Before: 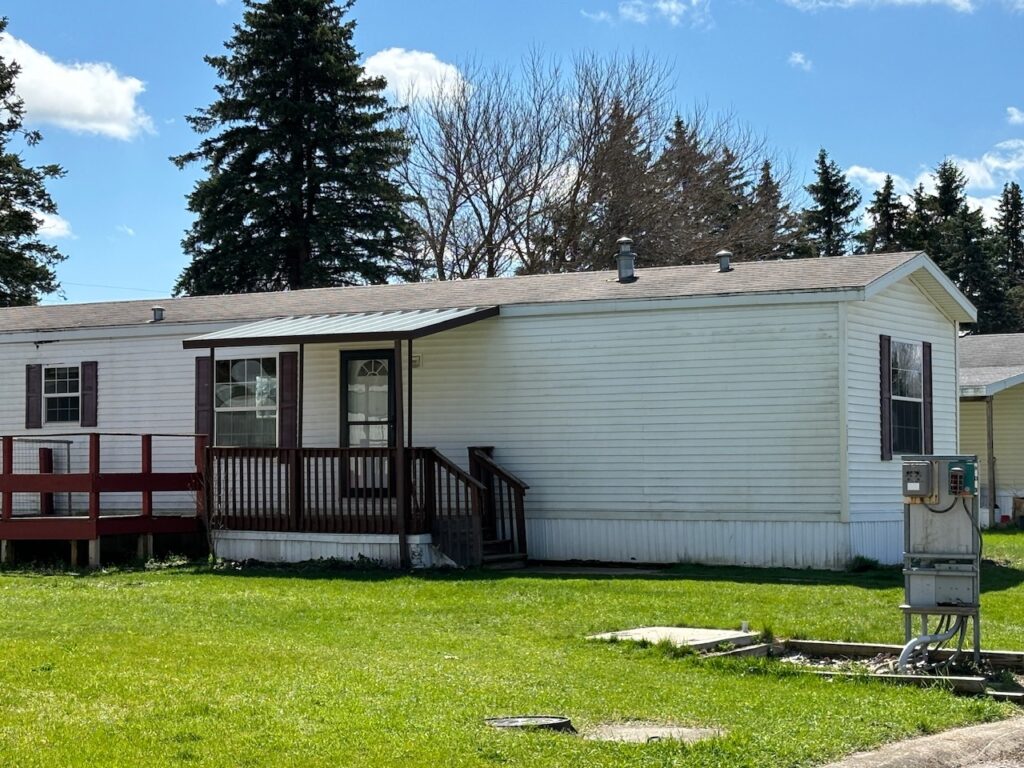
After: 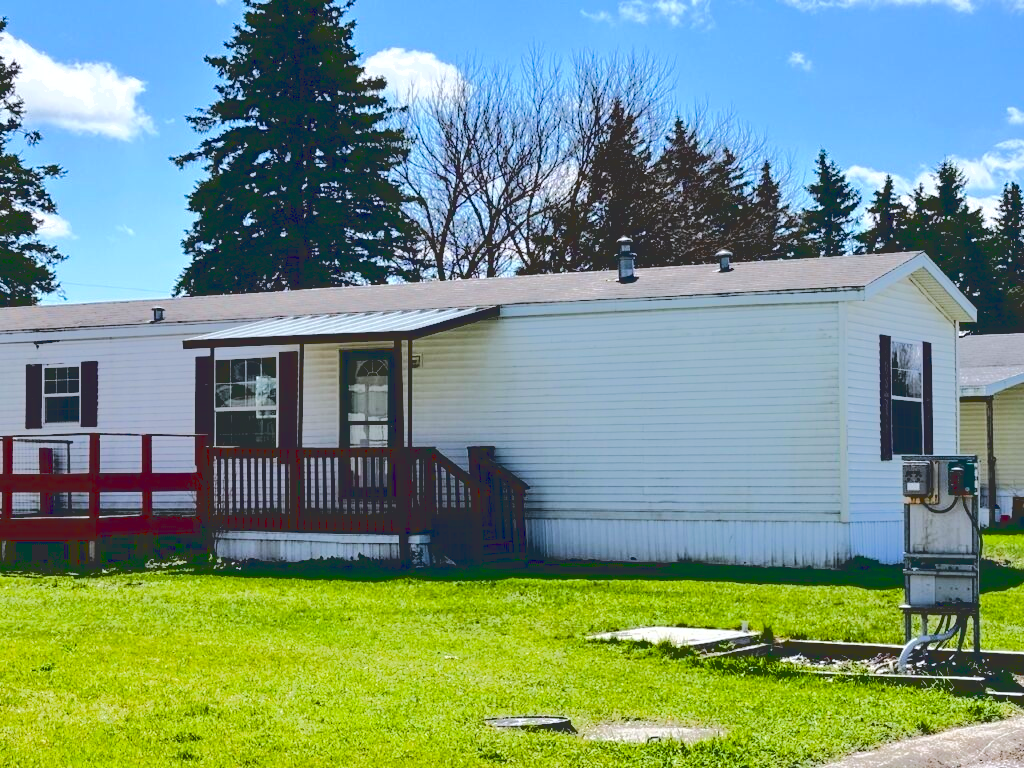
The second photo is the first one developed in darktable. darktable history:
exposure: black level correction 0, compensate exposure bias true, compensate highlight preservation false
color balance rgb: perceptual saturation grading › global saturation 35%, perceptual saturation grading › highlights -30%, perceptual saturation grading › shadows 35%, perceptual brilliance grading › global brilliance 3%, perceptual brilliance grading › highlights -3%, perceptual brilliance grading › shadows 3%
color calibration: illuminant as shot in camera, x 0.358, y 0.373, temperature 4628.91 K
base curve: curves: ch0 [(0.065, 0.026) (0.236, 0.358) (0.53, 0.546) (0.777, 0.841) (0.924, 0.992)], preserve colors average RGB
